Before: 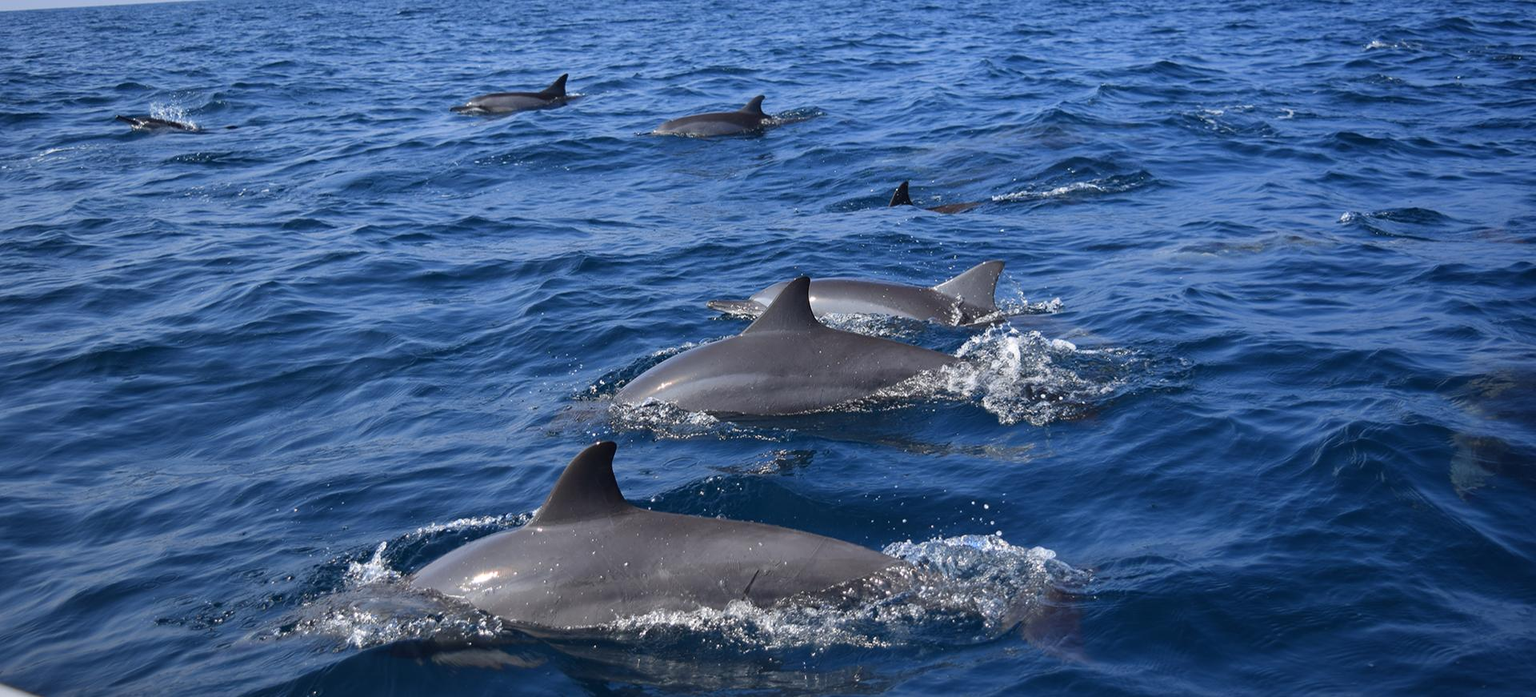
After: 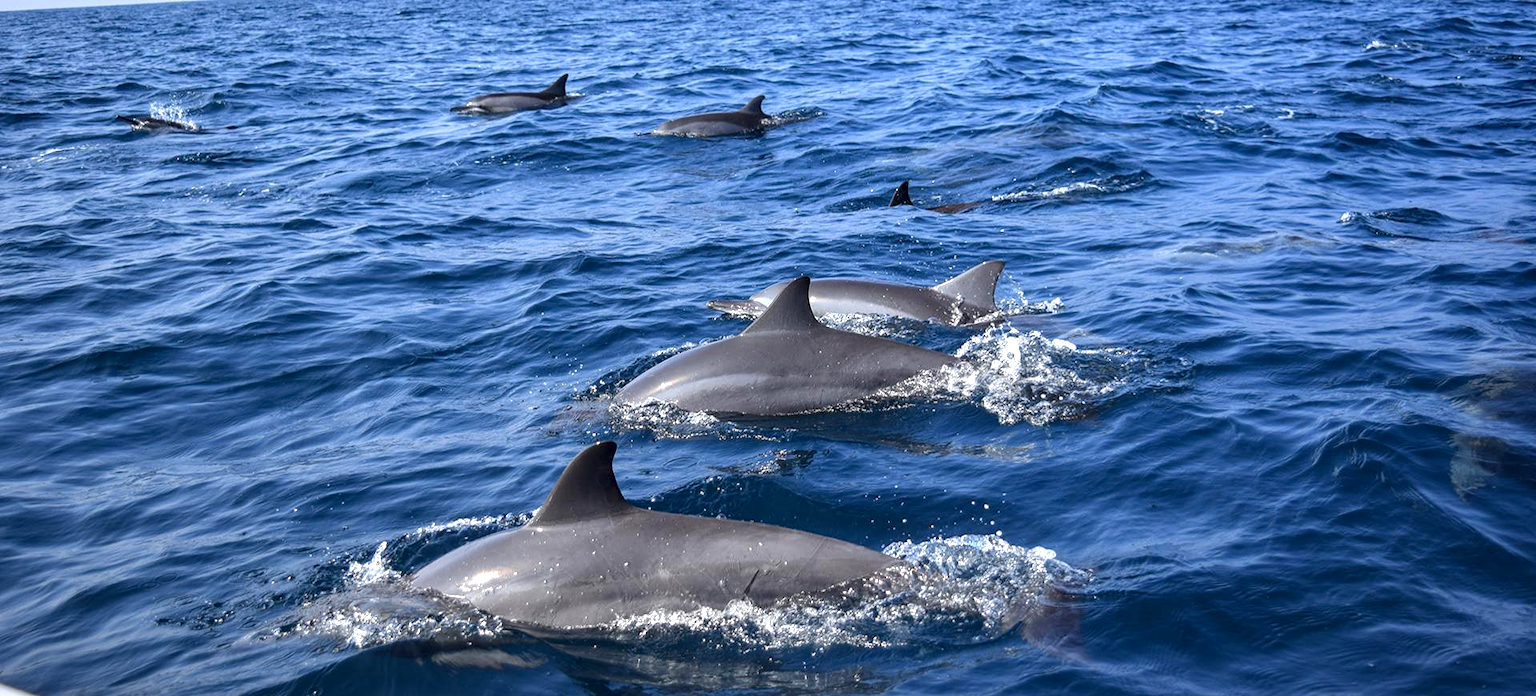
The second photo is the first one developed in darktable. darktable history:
local contrast: detail 140%
exposure: exposure 0.556 EV, compensate highlight preservation false
